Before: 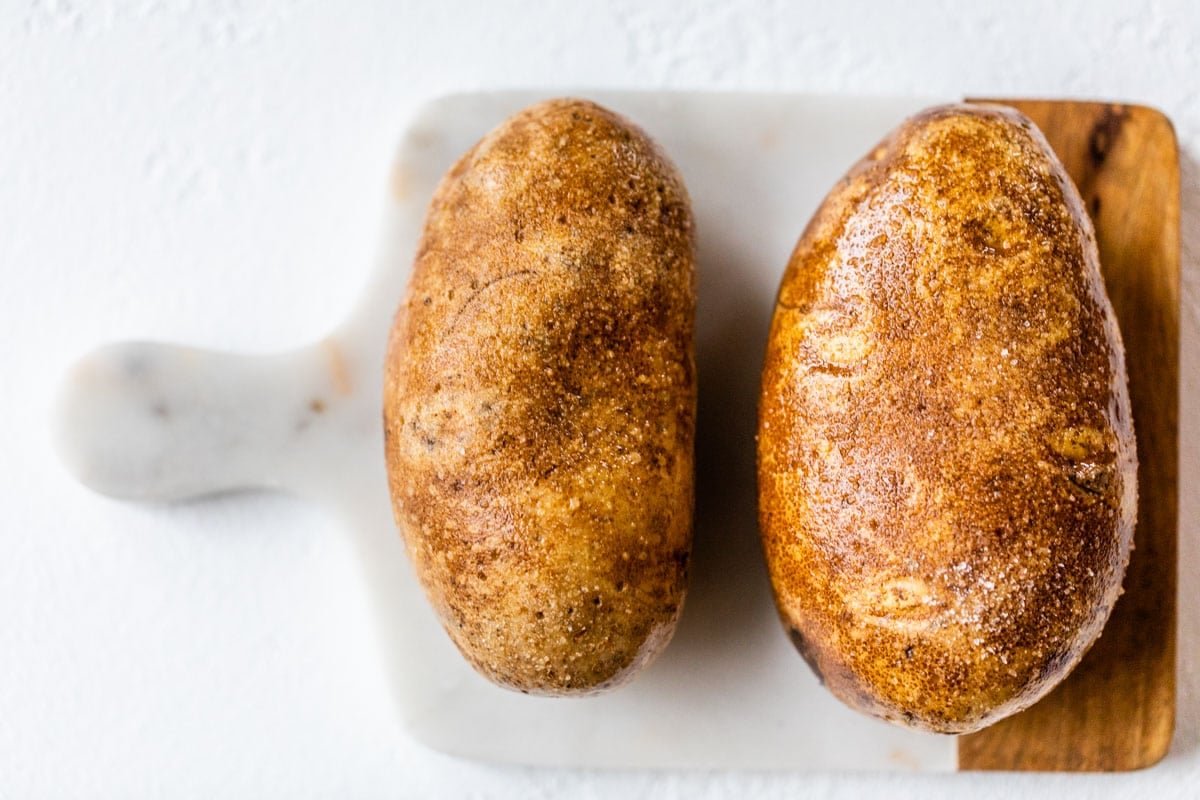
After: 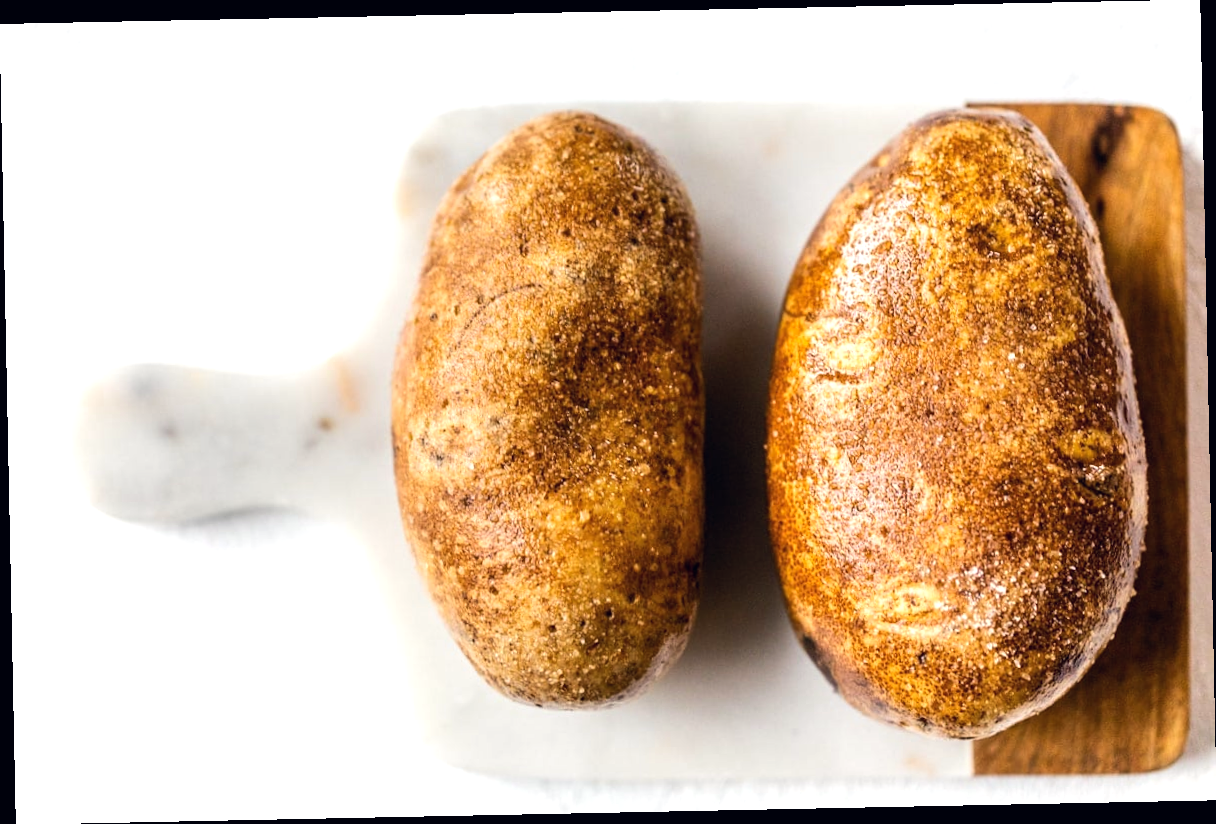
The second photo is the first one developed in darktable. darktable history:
rotate and perspective: rotation -1.17°, automatic cropping off
tone equalizer: -8 EV -0.417 EV, -7 EV -0.389 EV, -6 EV -0.333 EV, -5 EV -0.222 EV, -3 EV 0.222 EV, -2 EV 0.333 EV, -1 EV 0.389 EV, +0 EV 0.417 EV, edges refinement/feathering 500, mask exposure compensation -1.57 EV, preserve details no
color correction: highlights a* 0.207, highlights b* 2.7, shadows a* -0.874, shadows b* -4.78
